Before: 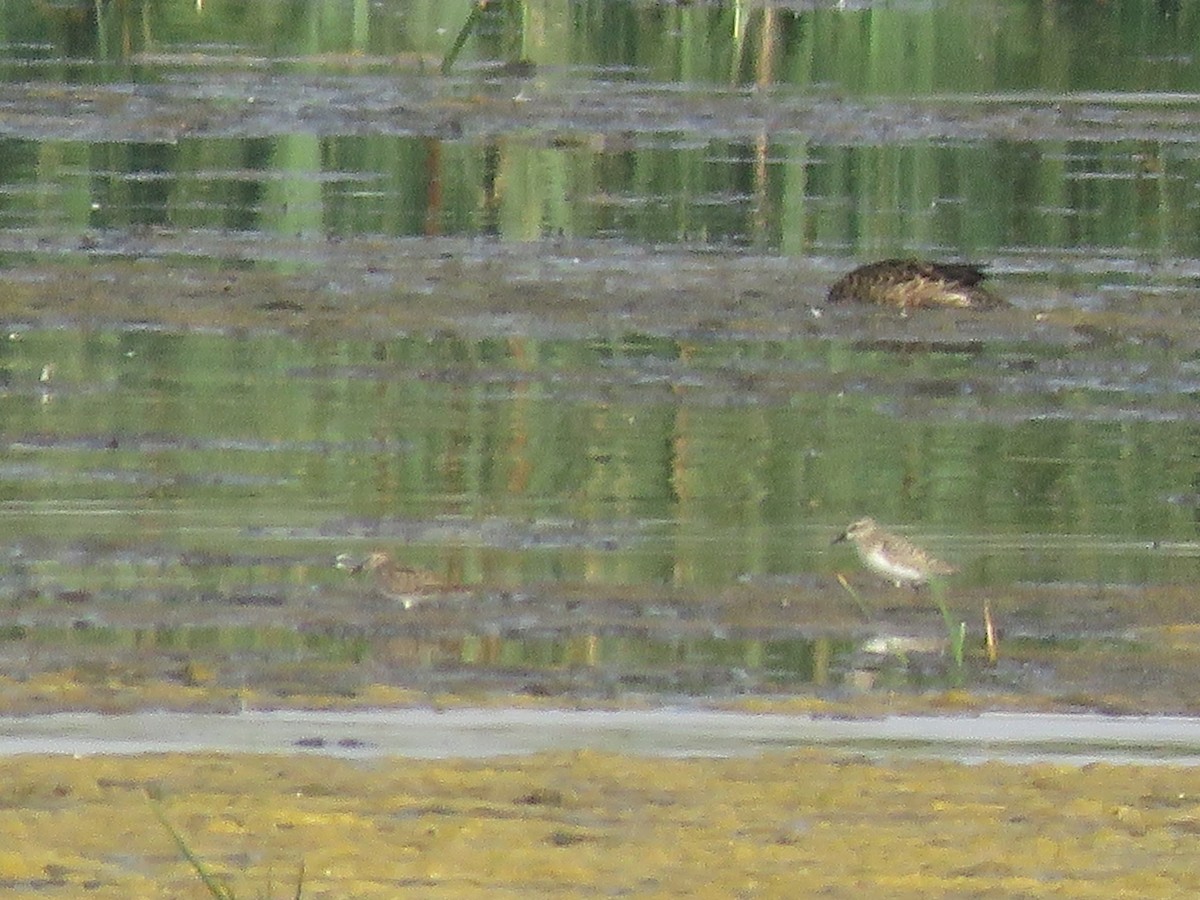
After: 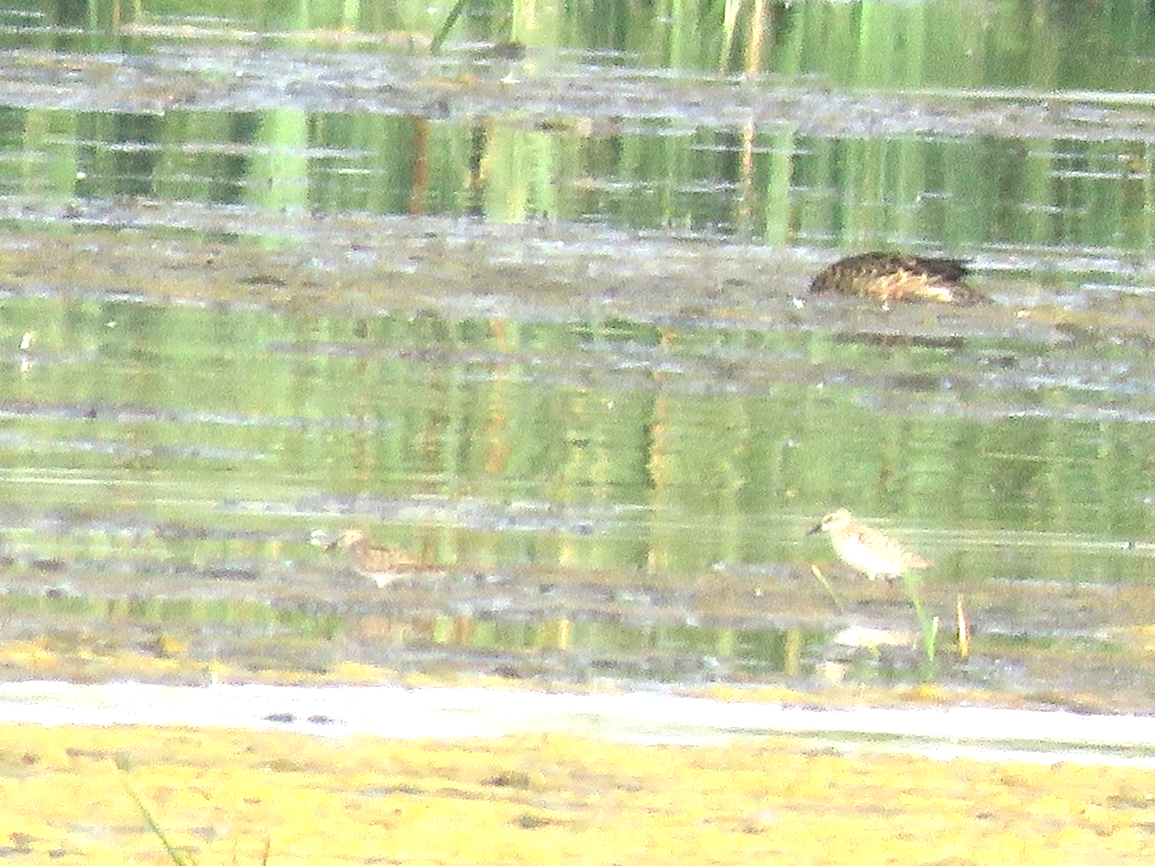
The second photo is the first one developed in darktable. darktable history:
exposure: black level correction 0, exposure 1.379 EV, compensate exposure bias true, compensate highlight preservation false
crop and rotate: angle -1.69°
